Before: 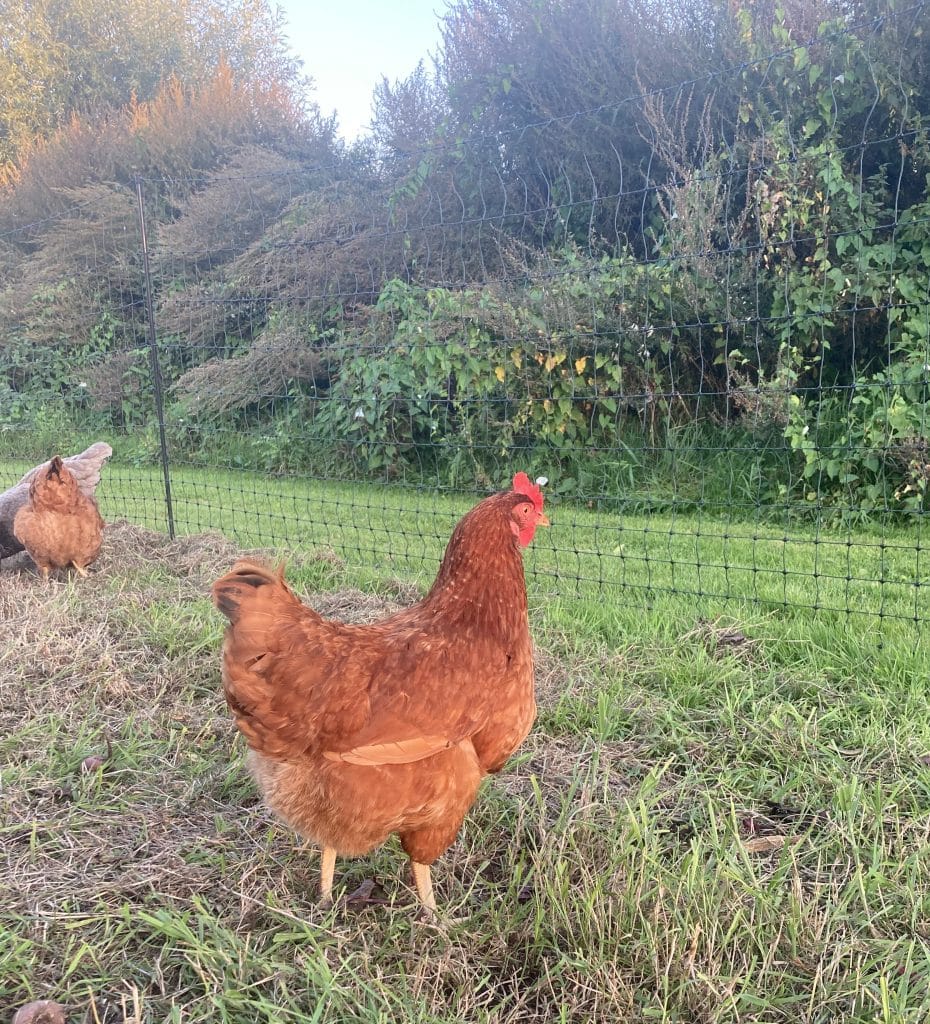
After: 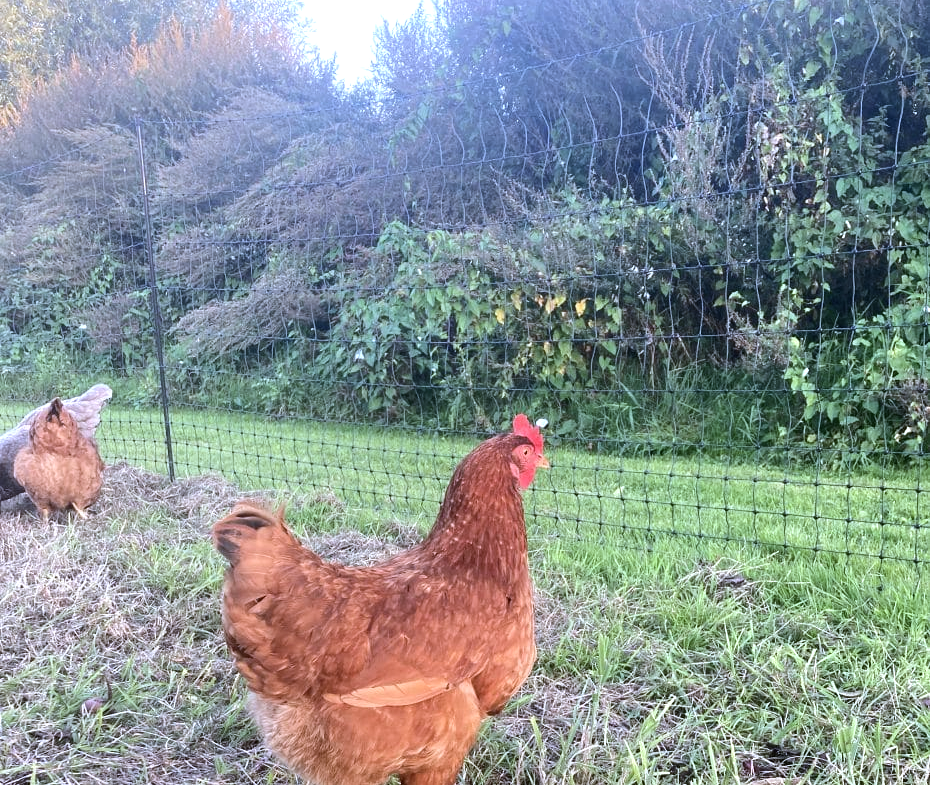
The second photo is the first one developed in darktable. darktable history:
crop: top 5.667%, bottom 17.637%
white balance: red 0.948, green 1.02, blue 1.176
tone equalizer: -8 EV -0.417 EV, -7 EV -0.389 EV, -6 EV -0.333 EV, -5 EV -0.222 EV, -3 EV 0.222 EV, -2 EV 0.333 EV, -1 EV 0.389 EV, +0 EV 0.417 EV, edges refinement/feathering 500, mask exposure compensation -1.57 EV, preserve details no
